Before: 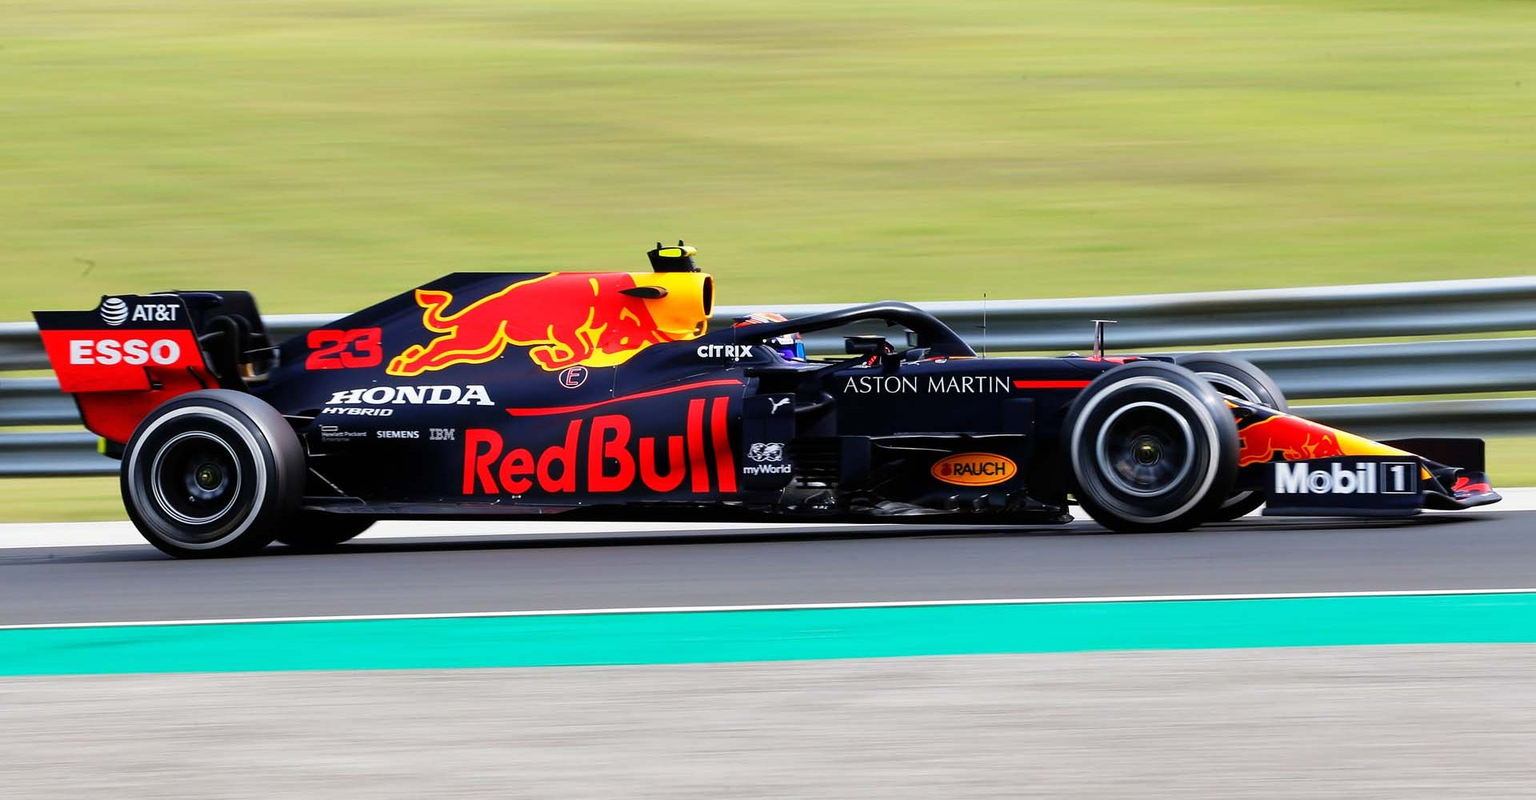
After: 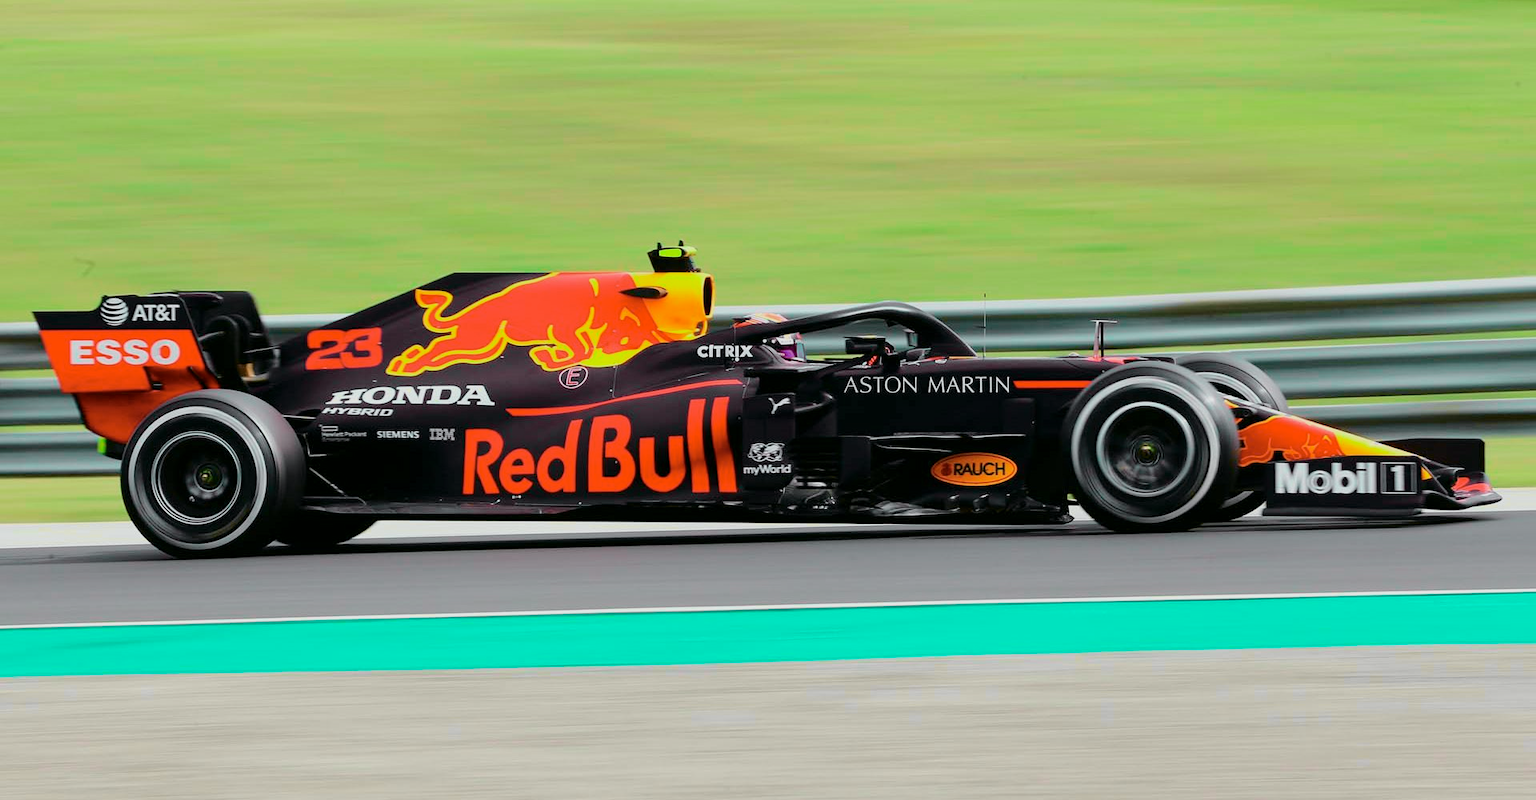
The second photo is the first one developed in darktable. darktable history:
tone curve: curves: ch0 [(0, 0) (0.402, 0.473) (0.673, 0.68) (0.899, 0.832) (0.999, 0.903)]; ch1 [(0, 0) (0.379, 0.262) (0.464, 0.425) (0.498, 0.49) (0.507, 0.5) (0.53, 0.532) (0.582, 0.583) (0.68, 0.672) (0.791, 0.748) (1, 0.896)]; ch2 [(0, 0) (0.199, 0.414) (0.438, 0.49) (0.496, 0.501) (0.515, 0.546) (0.577, 0.605) (0.632, 0.649) (0.717, 0.727) (0.845, 0.855) (0.998, 0.977)], color space Lab, independent channels, preserve colors none
